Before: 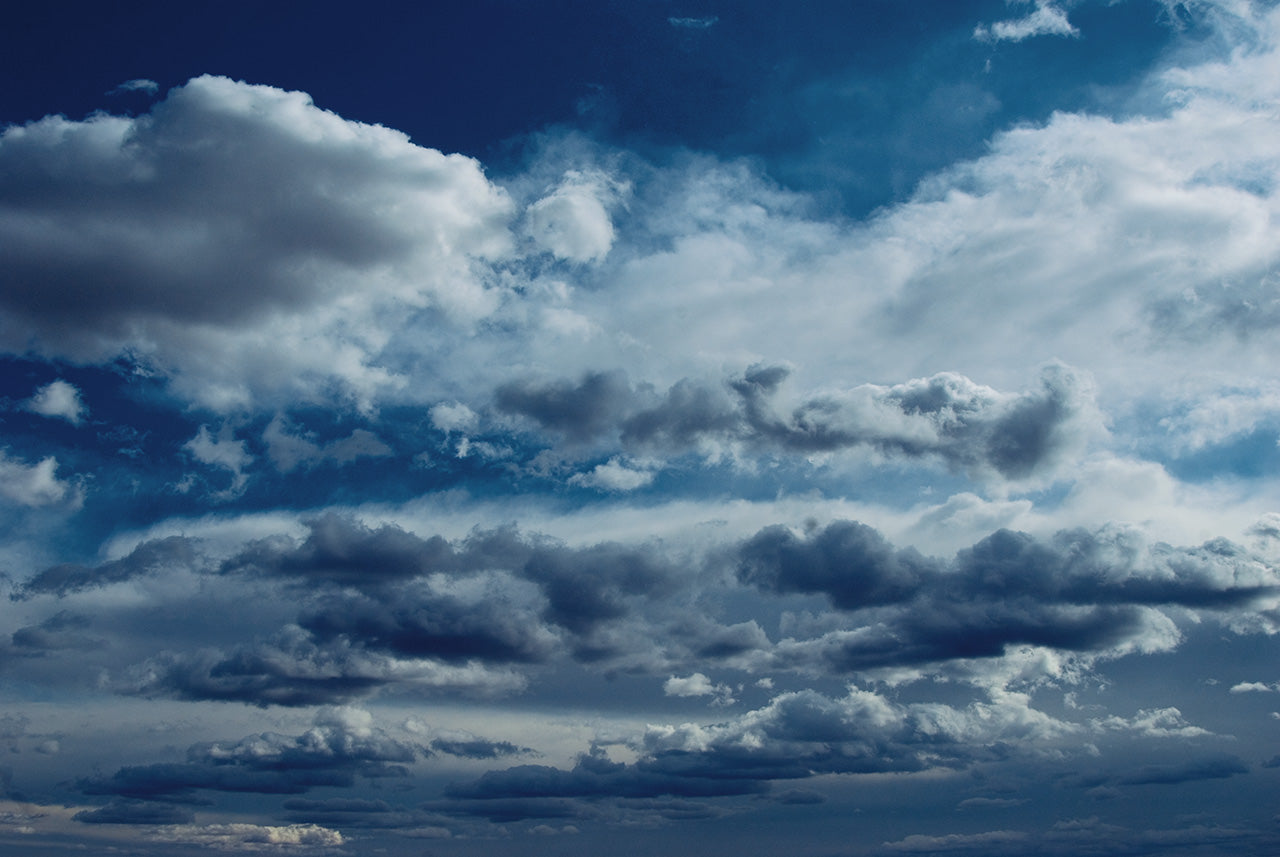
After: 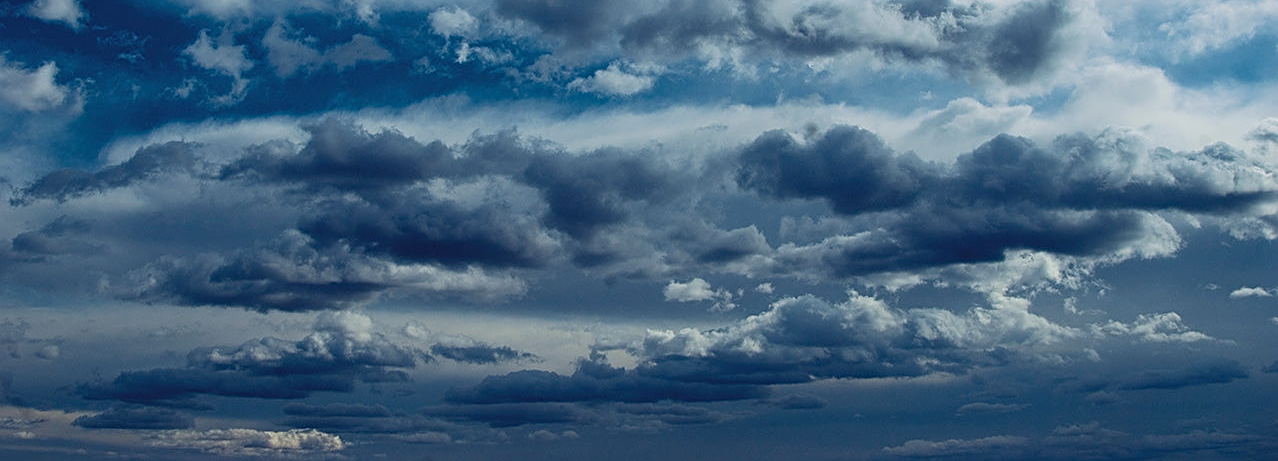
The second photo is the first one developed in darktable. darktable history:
crop and rotate: top 46.177%, right 0.088%
sharpen: on, module defaults
contrast brightness saturation: saturation 0.097
